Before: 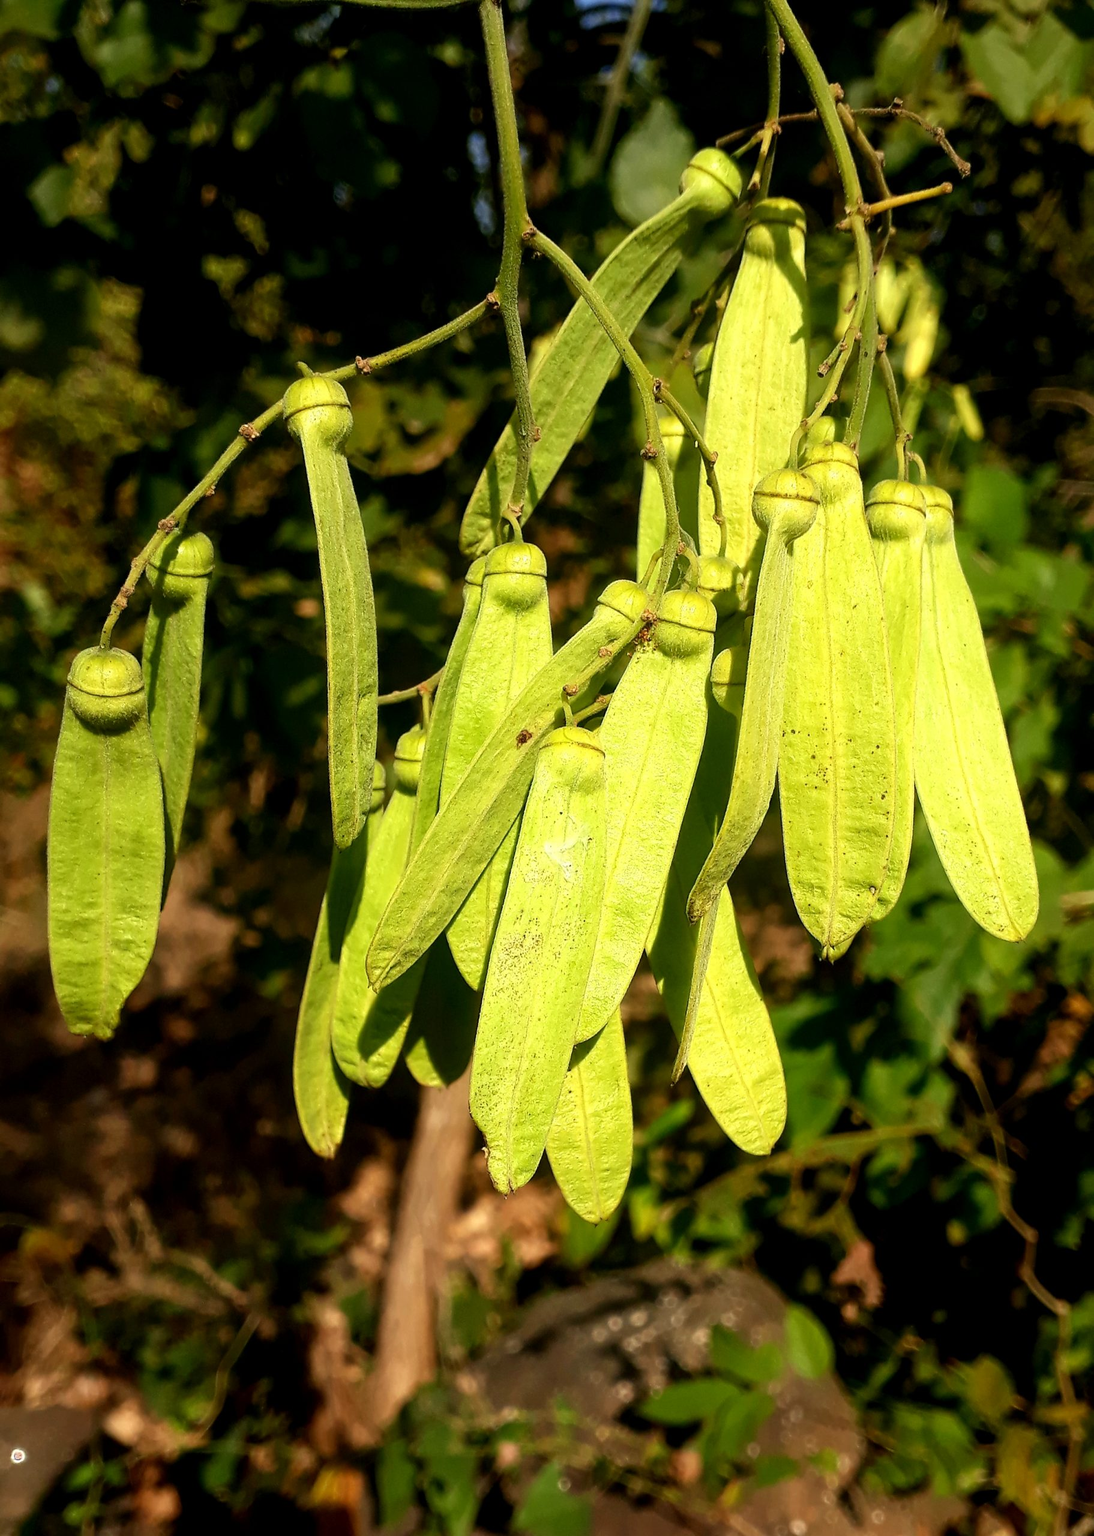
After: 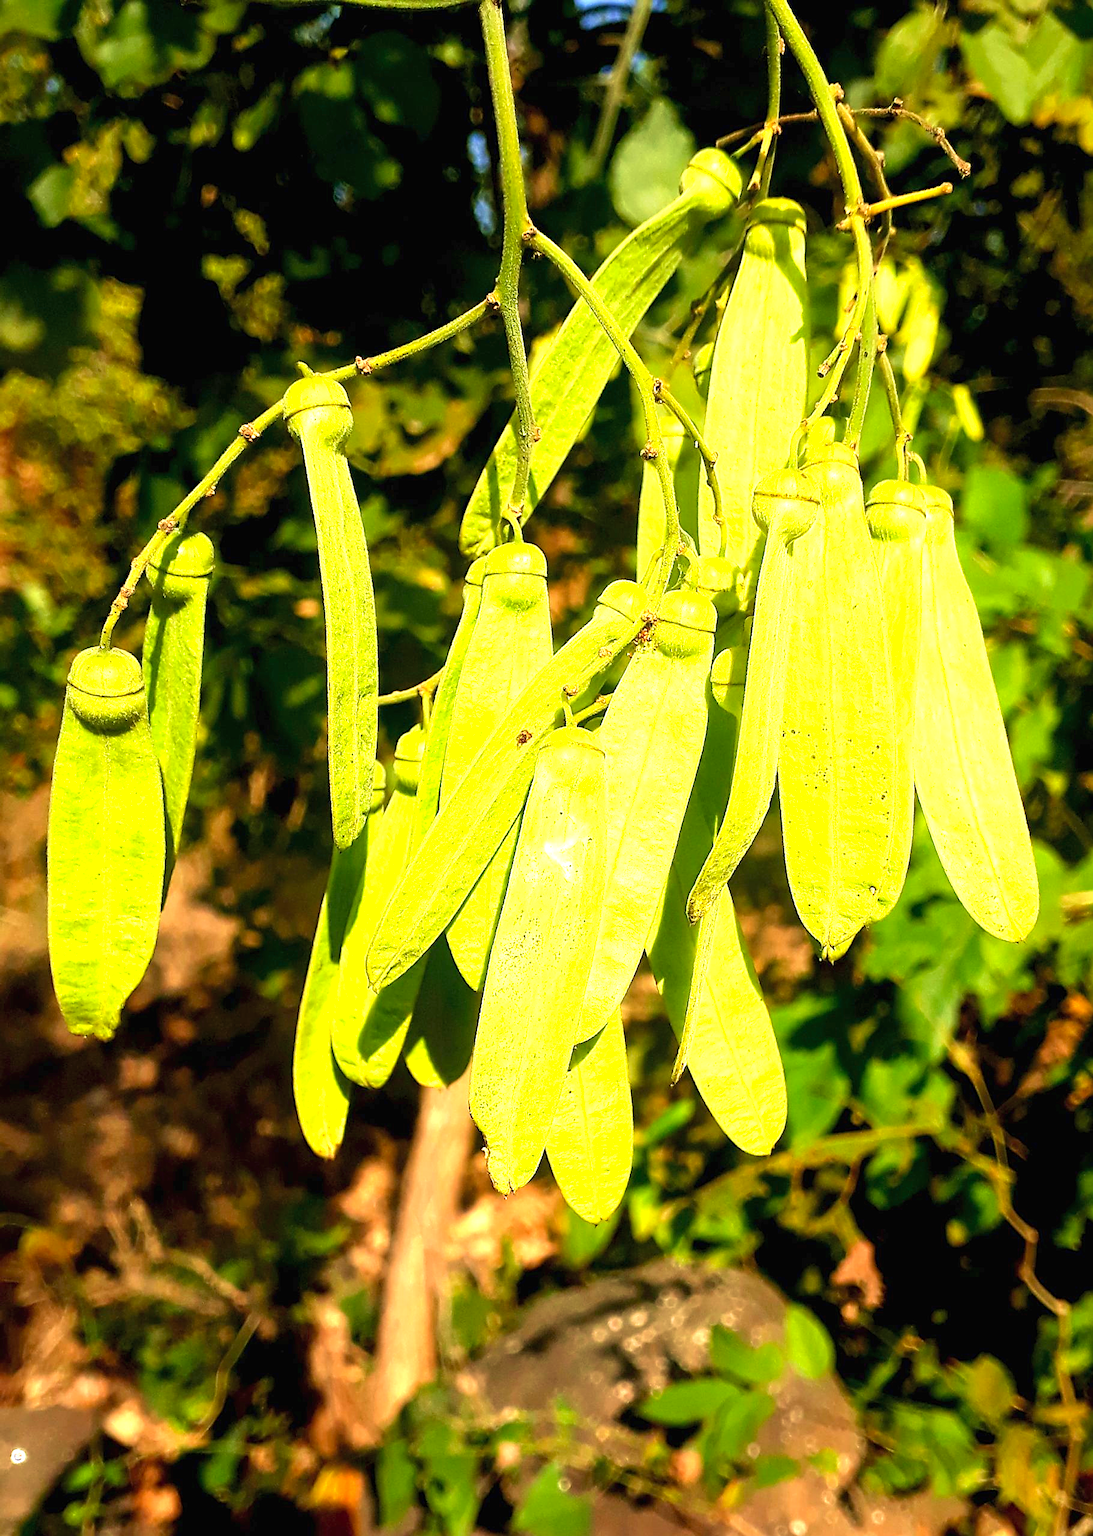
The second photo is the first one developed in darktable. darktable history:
contrast brightness saturation: contrast 0.07, brightness 0.08, saturation 0.18
velvia: strength 45%
exposure: black level correction 0, exposure 1.3 EV, compensate exposure bias true, compensate highlight preservation false
sharpen: on, module defaults
